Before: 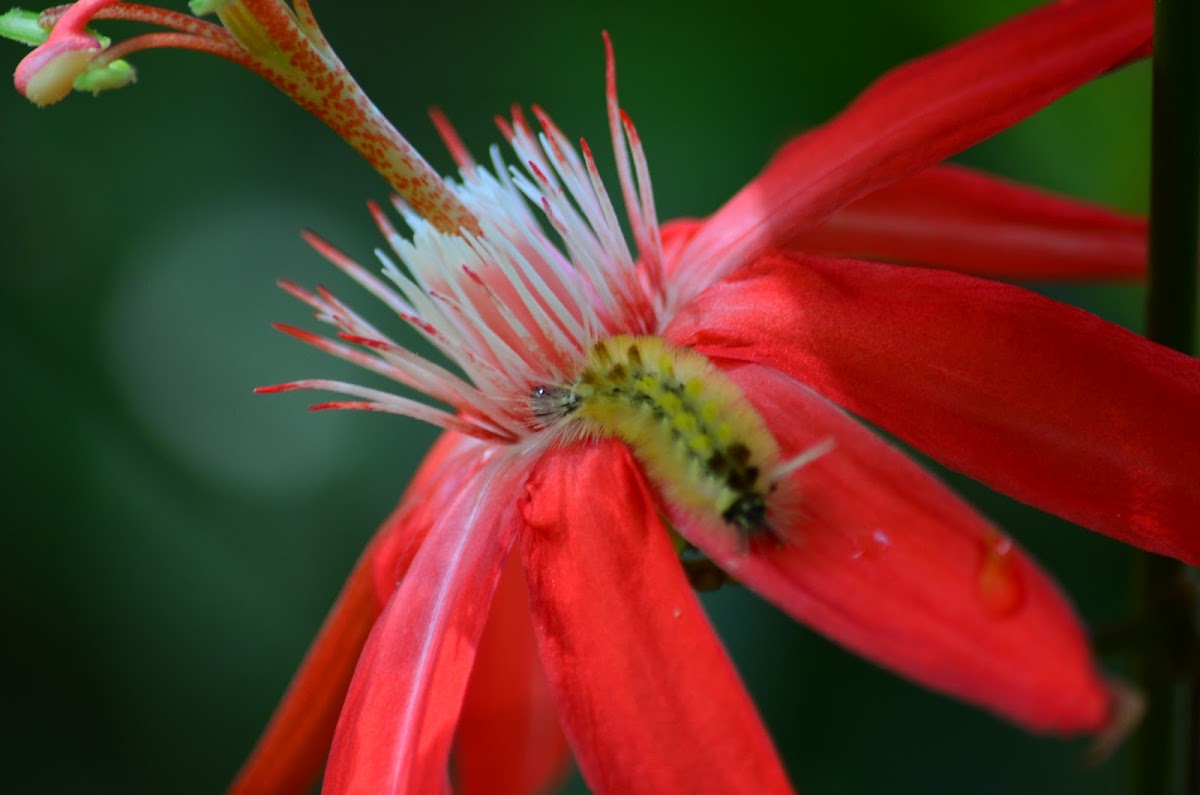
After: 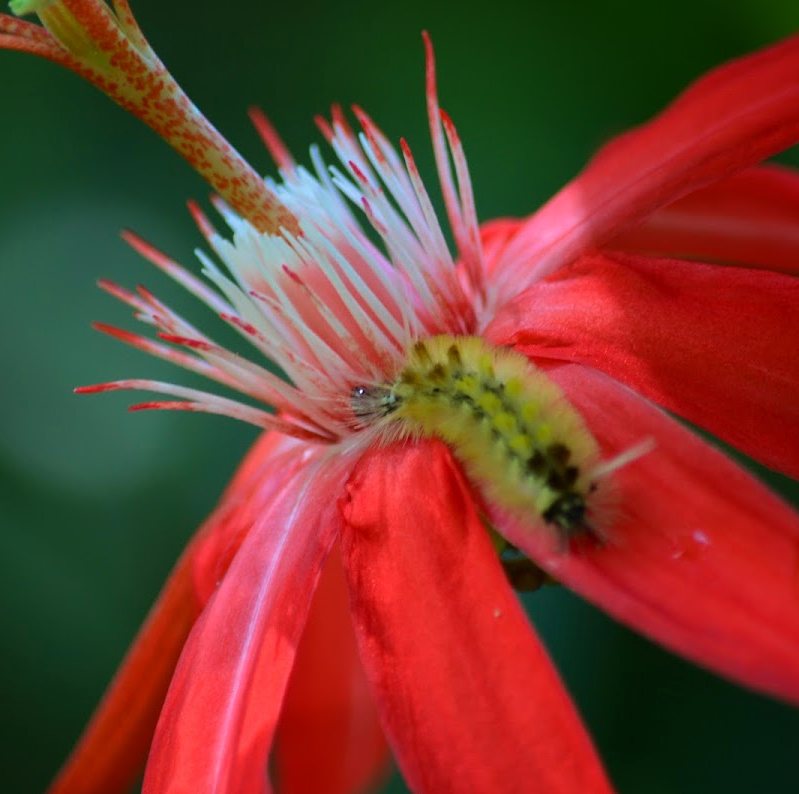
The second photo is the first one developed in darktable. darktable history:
crop and rotate: left 15.055%, right 18.278%
velvia: on, module defaults
